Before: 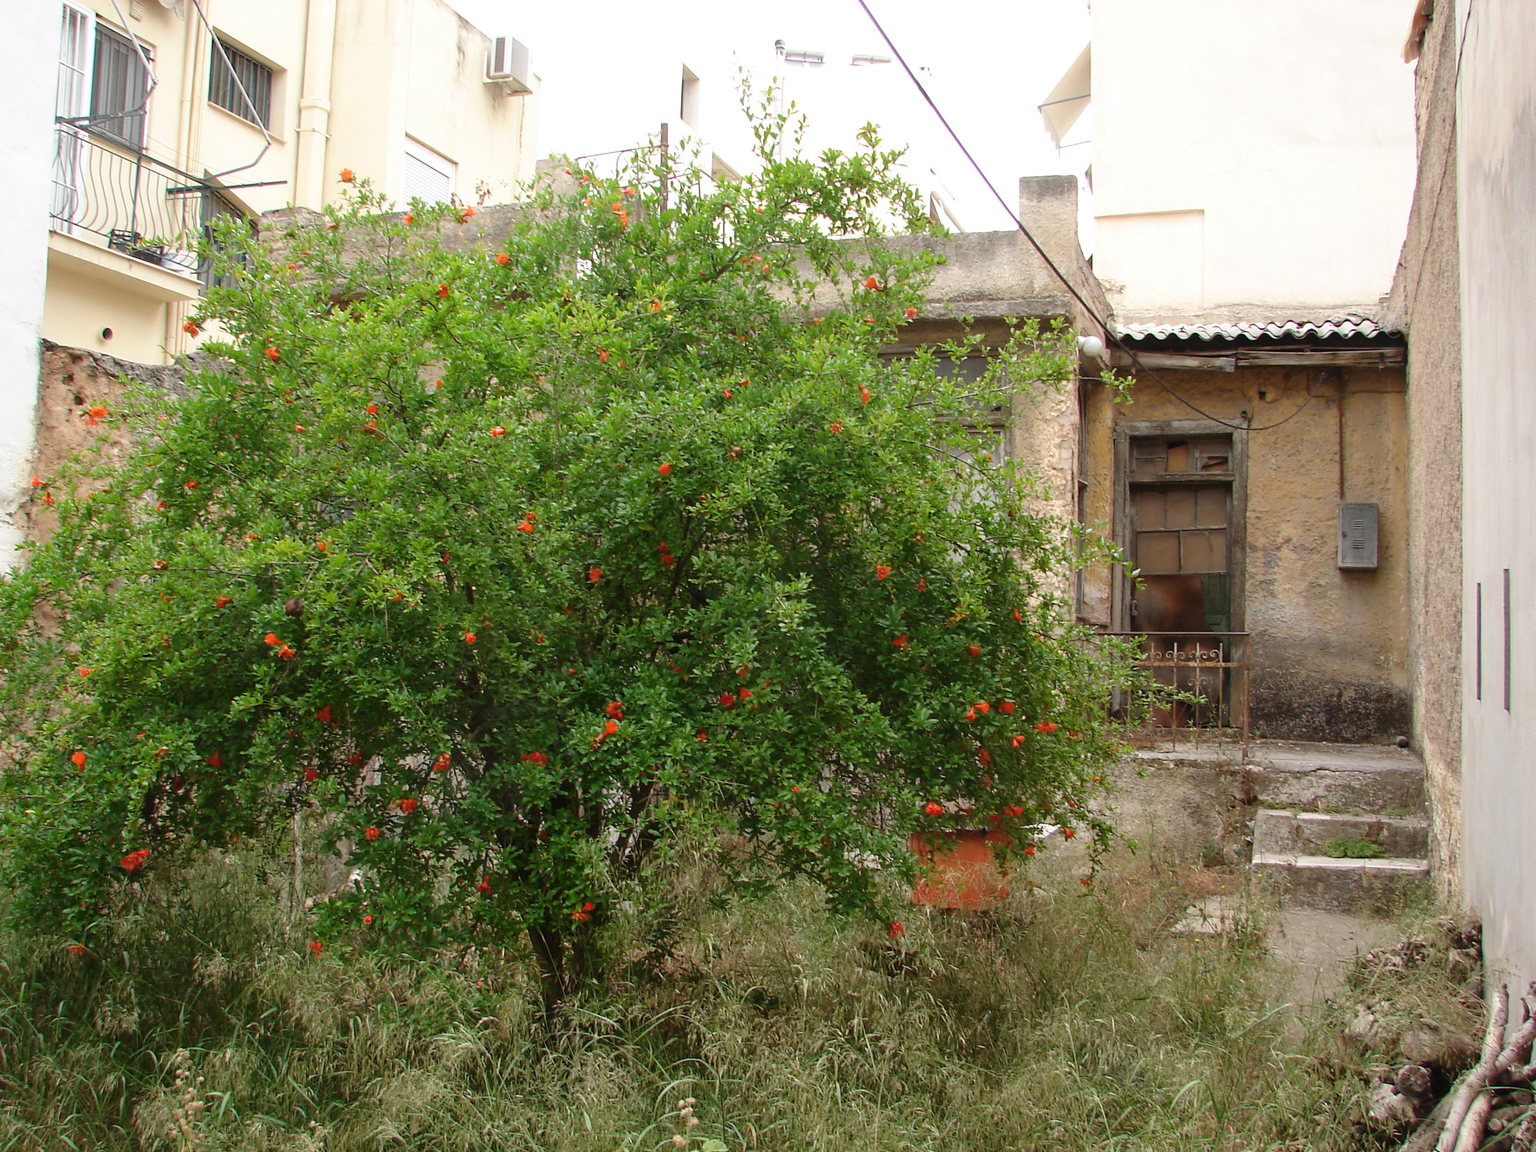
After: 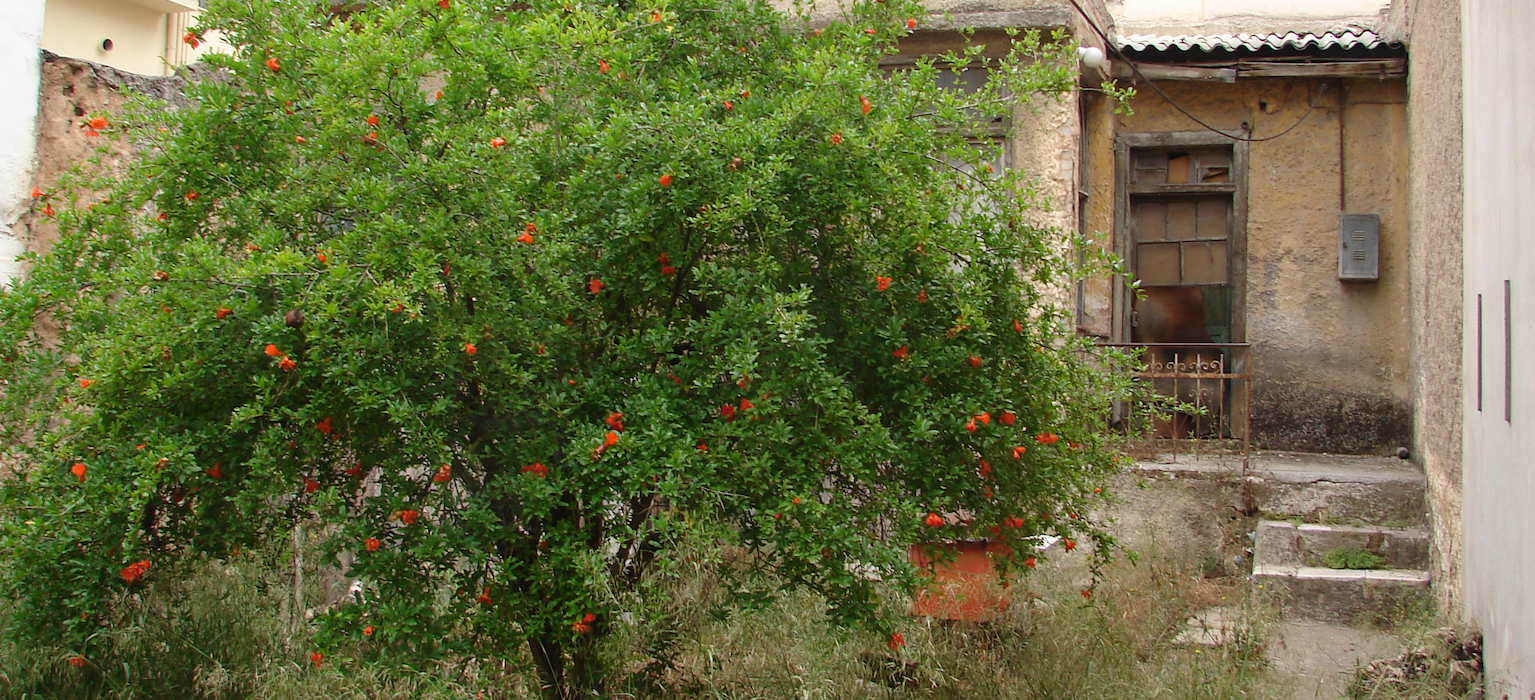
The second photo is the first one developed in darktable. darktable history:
crop and rotate: top 25.149%, bottom 14.06%
